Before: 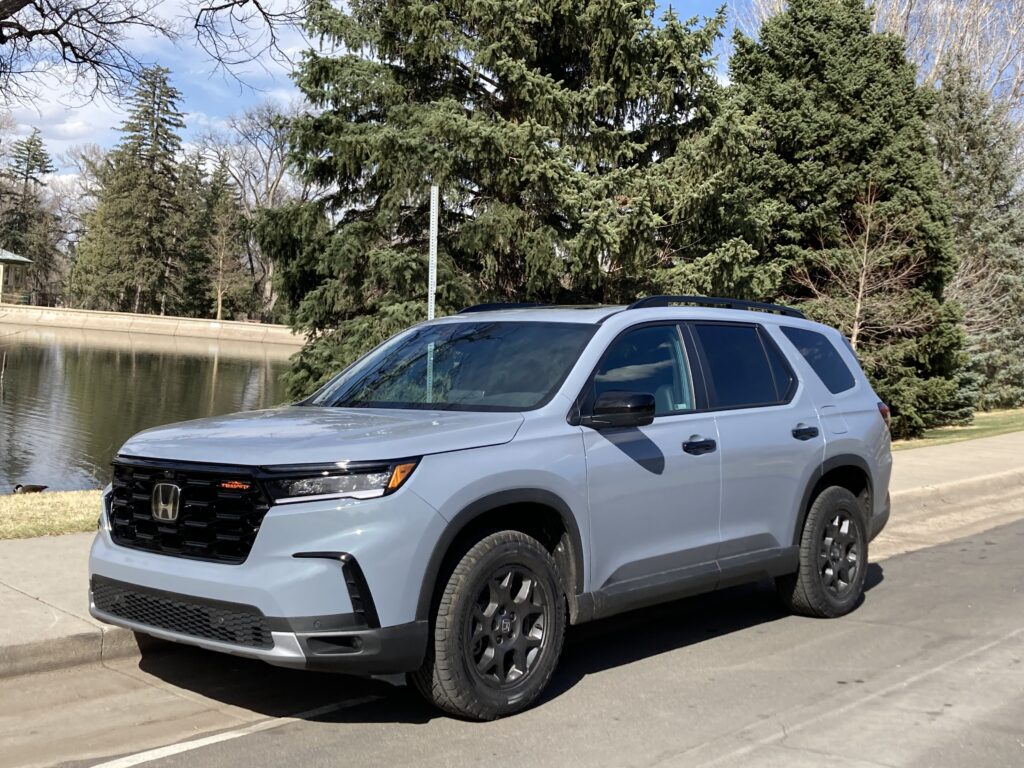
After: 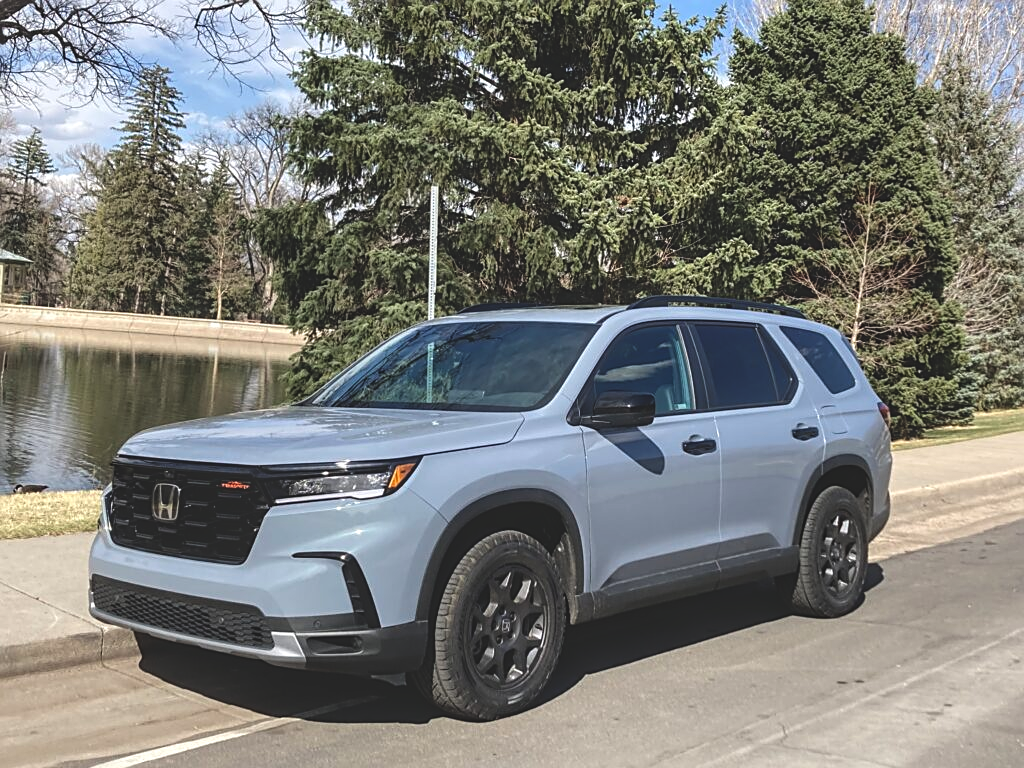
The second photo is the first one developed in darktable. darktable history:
sharpen: on, module defaults
exposure: black level correction -0.021, exposure -0.037 EV, compensate highlight preservation false
local contrast: on, module defaults
tone equalizer: -8 EV -0.56 EV
